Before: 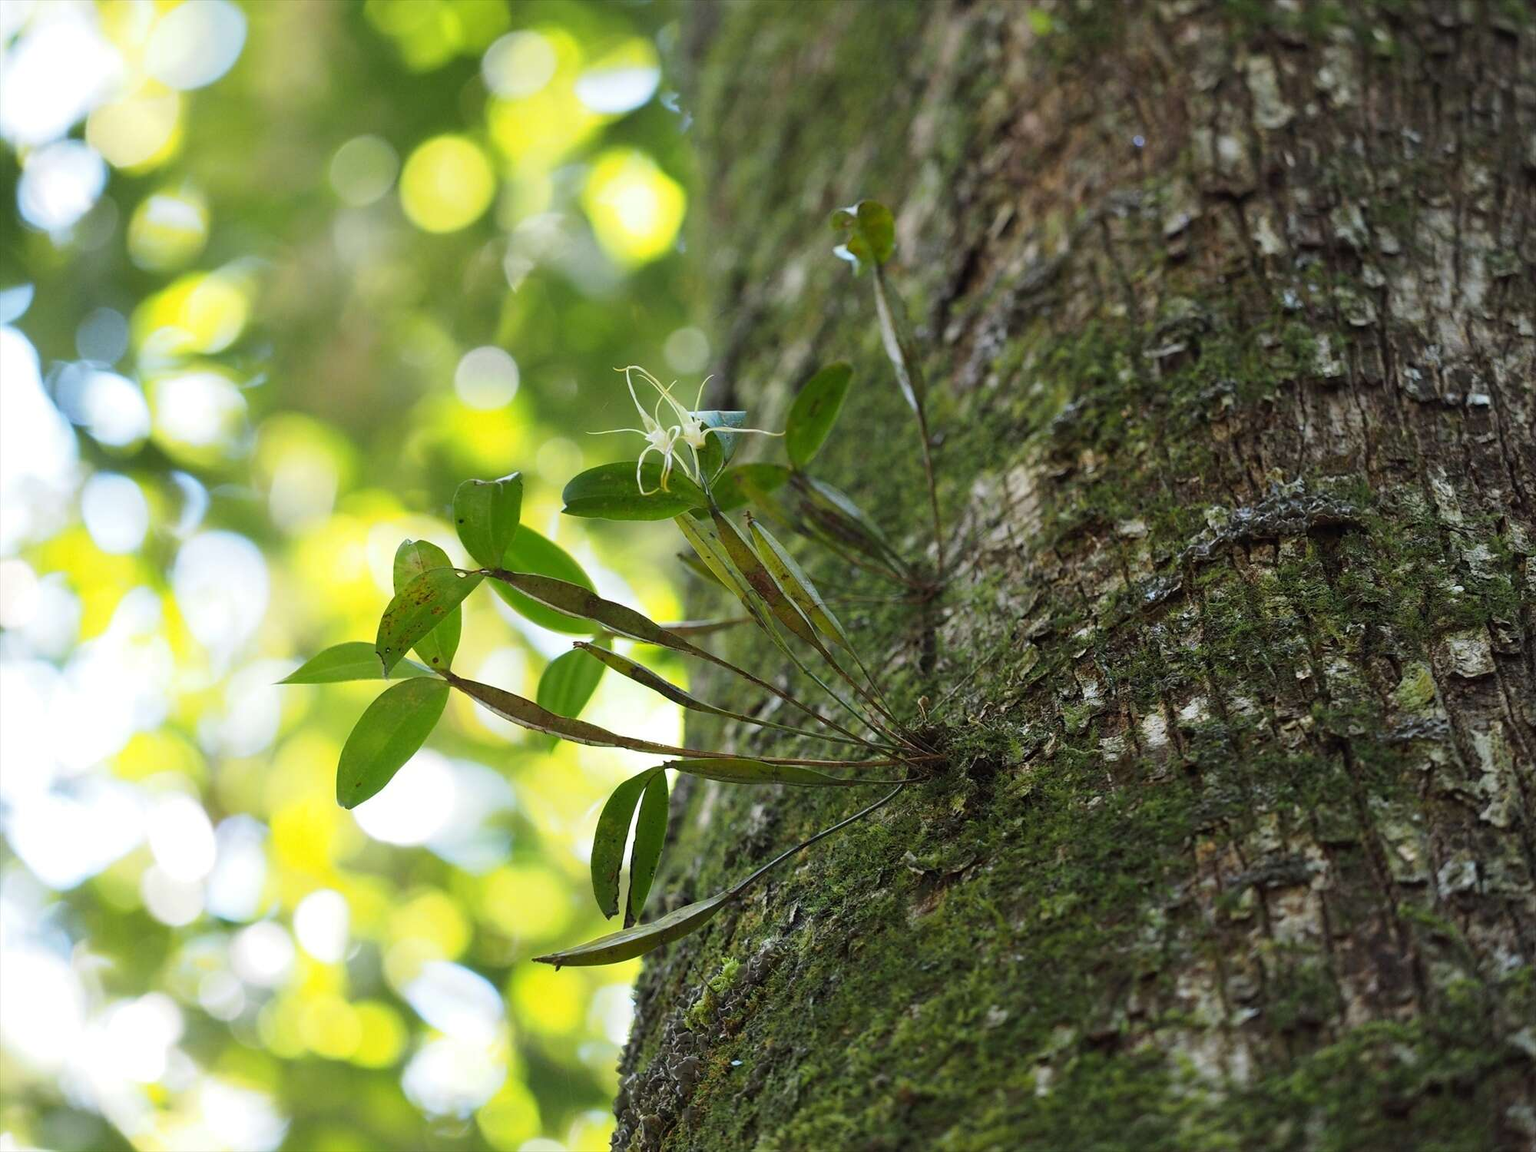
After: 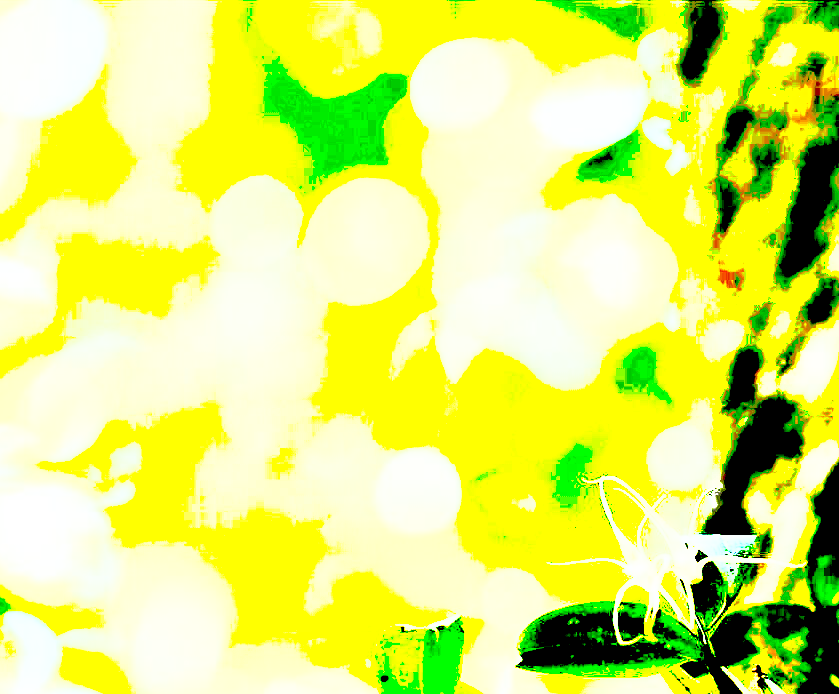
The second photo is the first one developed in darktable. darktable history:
crop and rotate: left 10.817%, top 0.062%, right 47.194%, bottom 53.626%
exposure: black level correction 0.1, exposure 3 EV, compensate highlight preservation false
shadows and highlights: shadows -19.91, highlights -73.15
